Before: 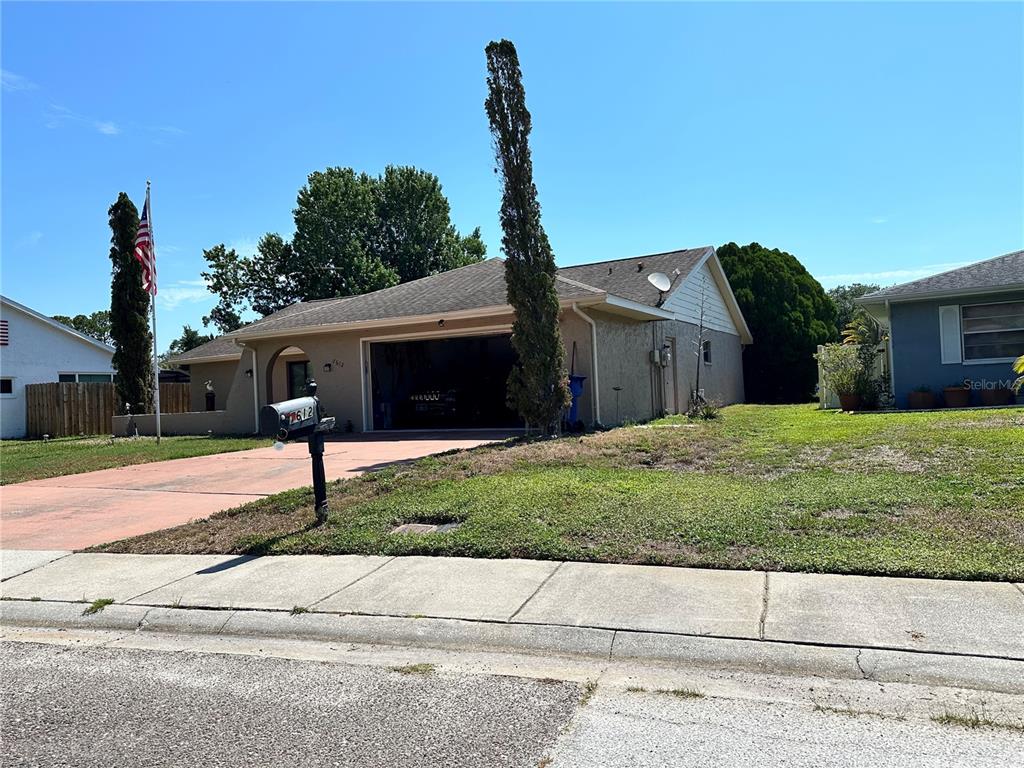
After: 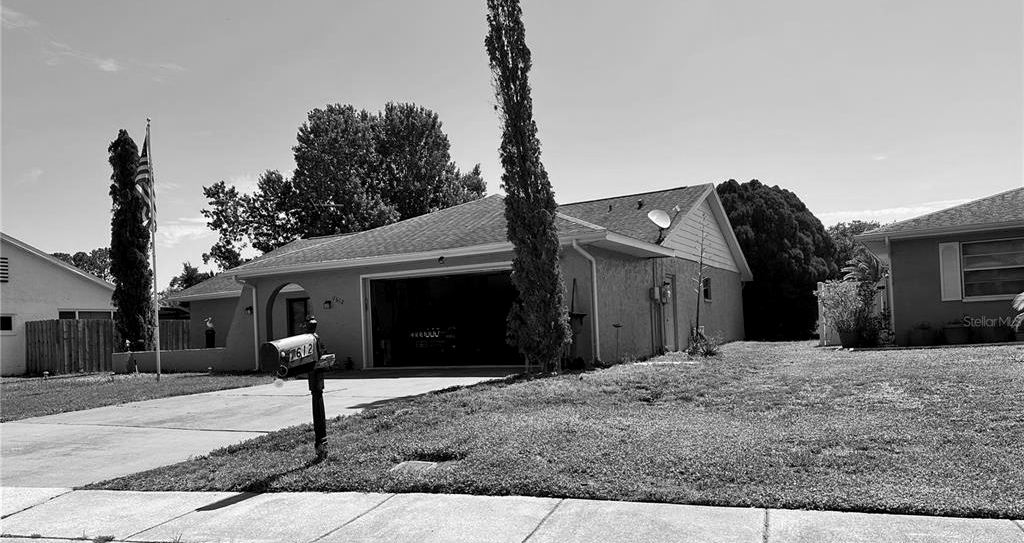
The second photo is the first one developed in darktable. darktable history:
crop and rotate: top 8.293%, bottom 20.996%
monochrome: on, module defaults
white balance: red 0.974, blue 1.044
local contrast: highlights 100%, shadows 100%, detail 120%, midtone range 0.2
